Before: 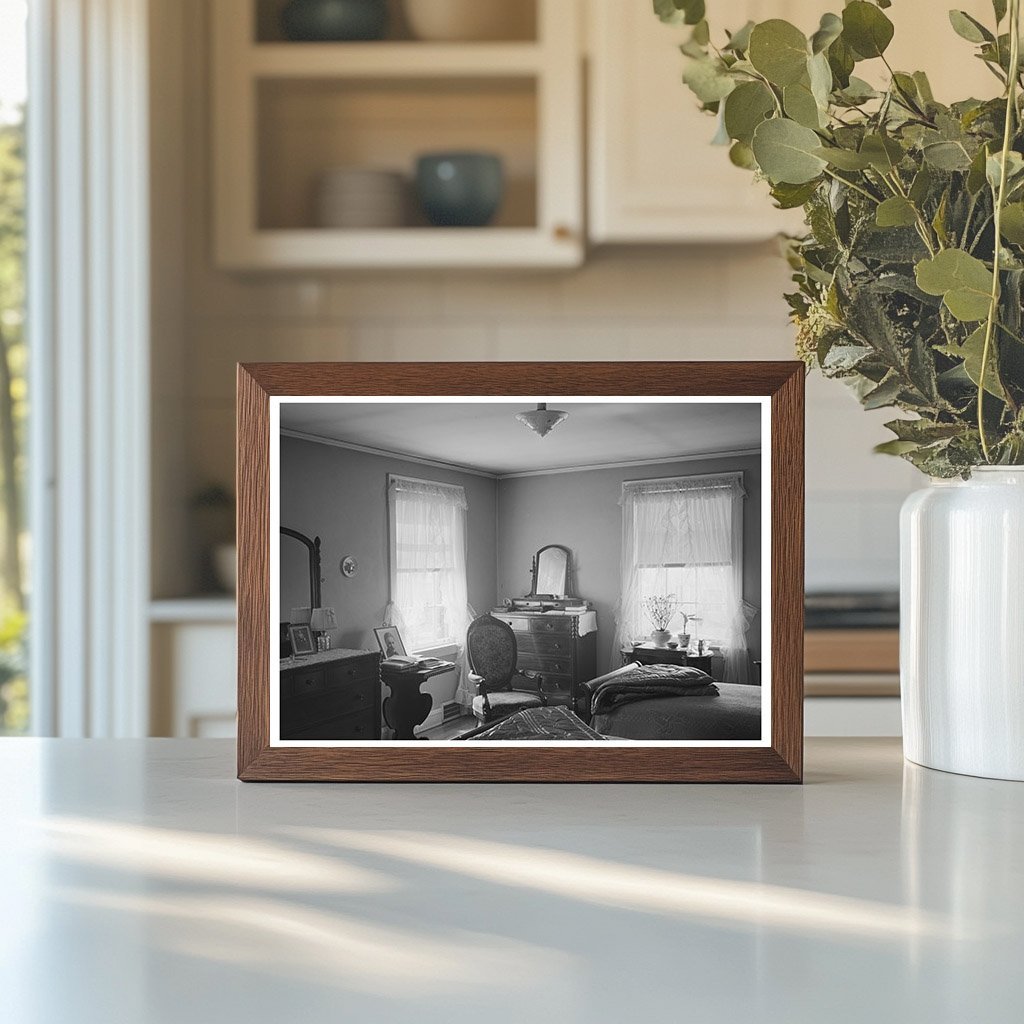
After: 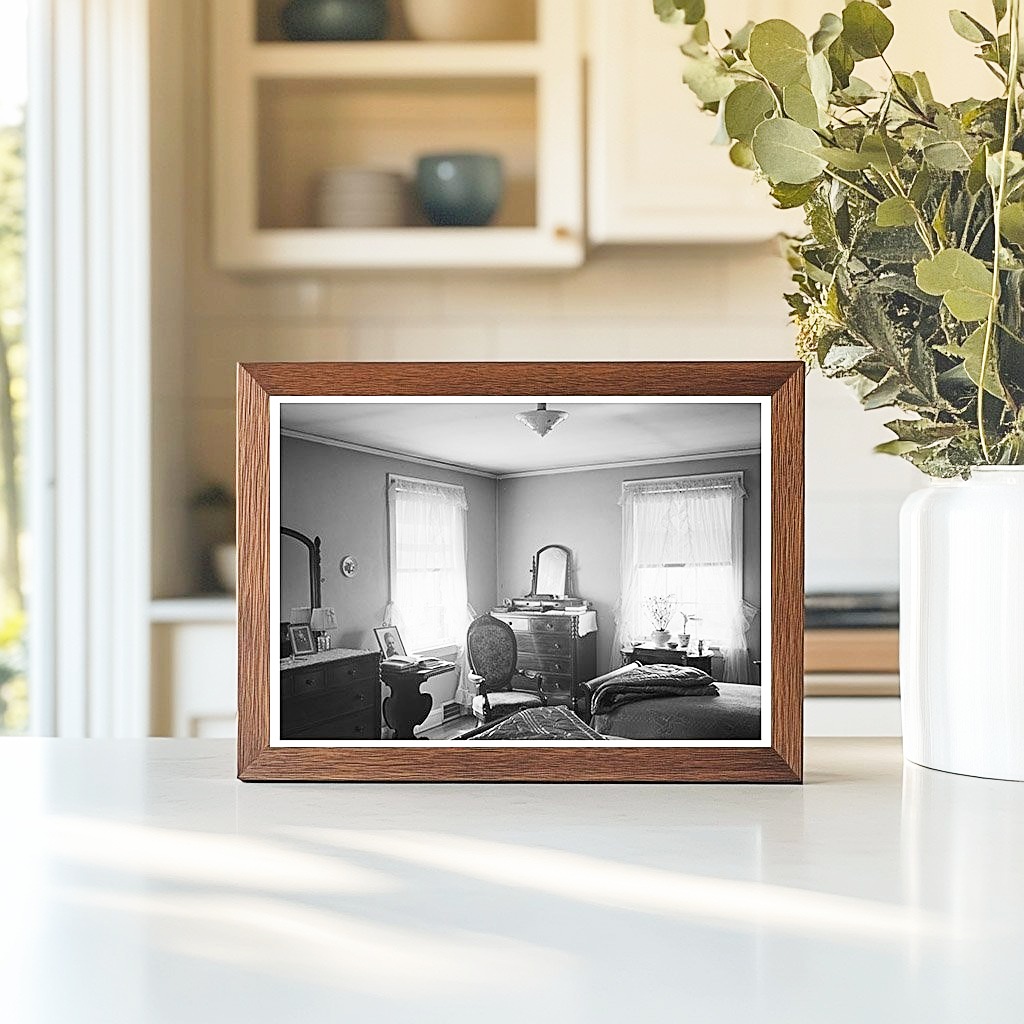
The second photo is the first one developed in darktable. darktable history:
base curve: curves: ch0 [(0, 0) (0.005, 0.002) (0.15, 0.3) (0.4, 0.7) (0.75, 0.95) (1, 1)], preserve colors none
sharpen: on, module defaults
